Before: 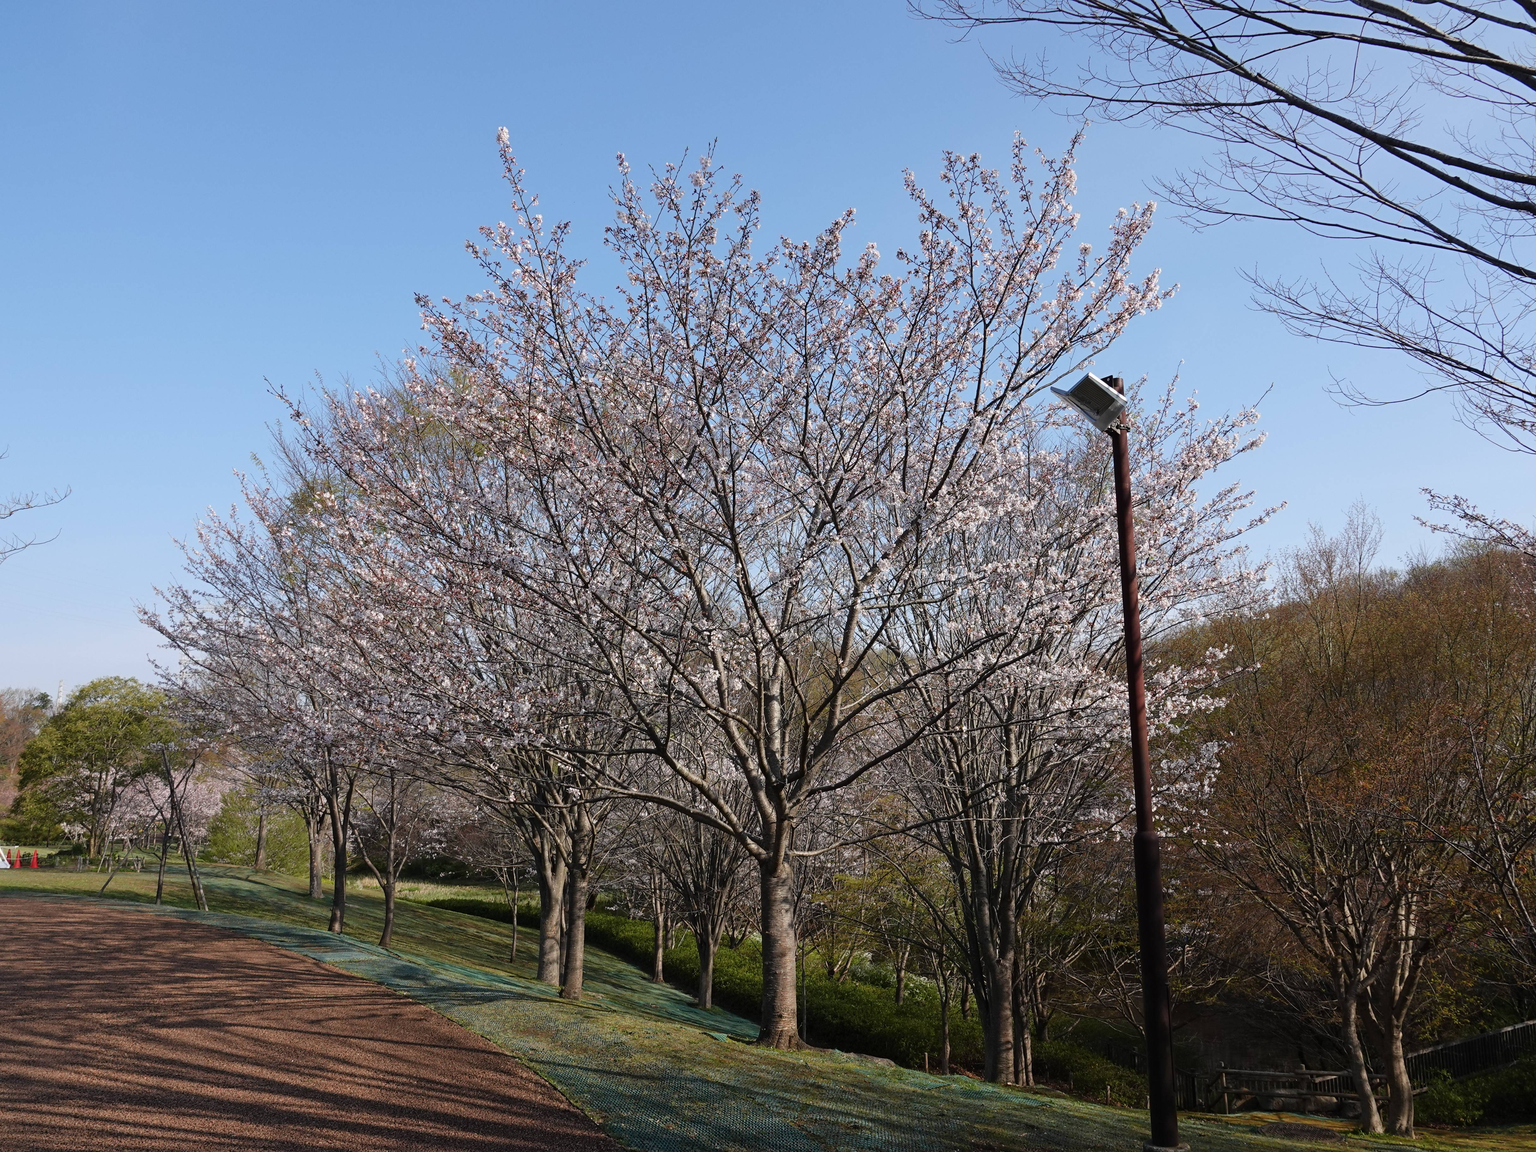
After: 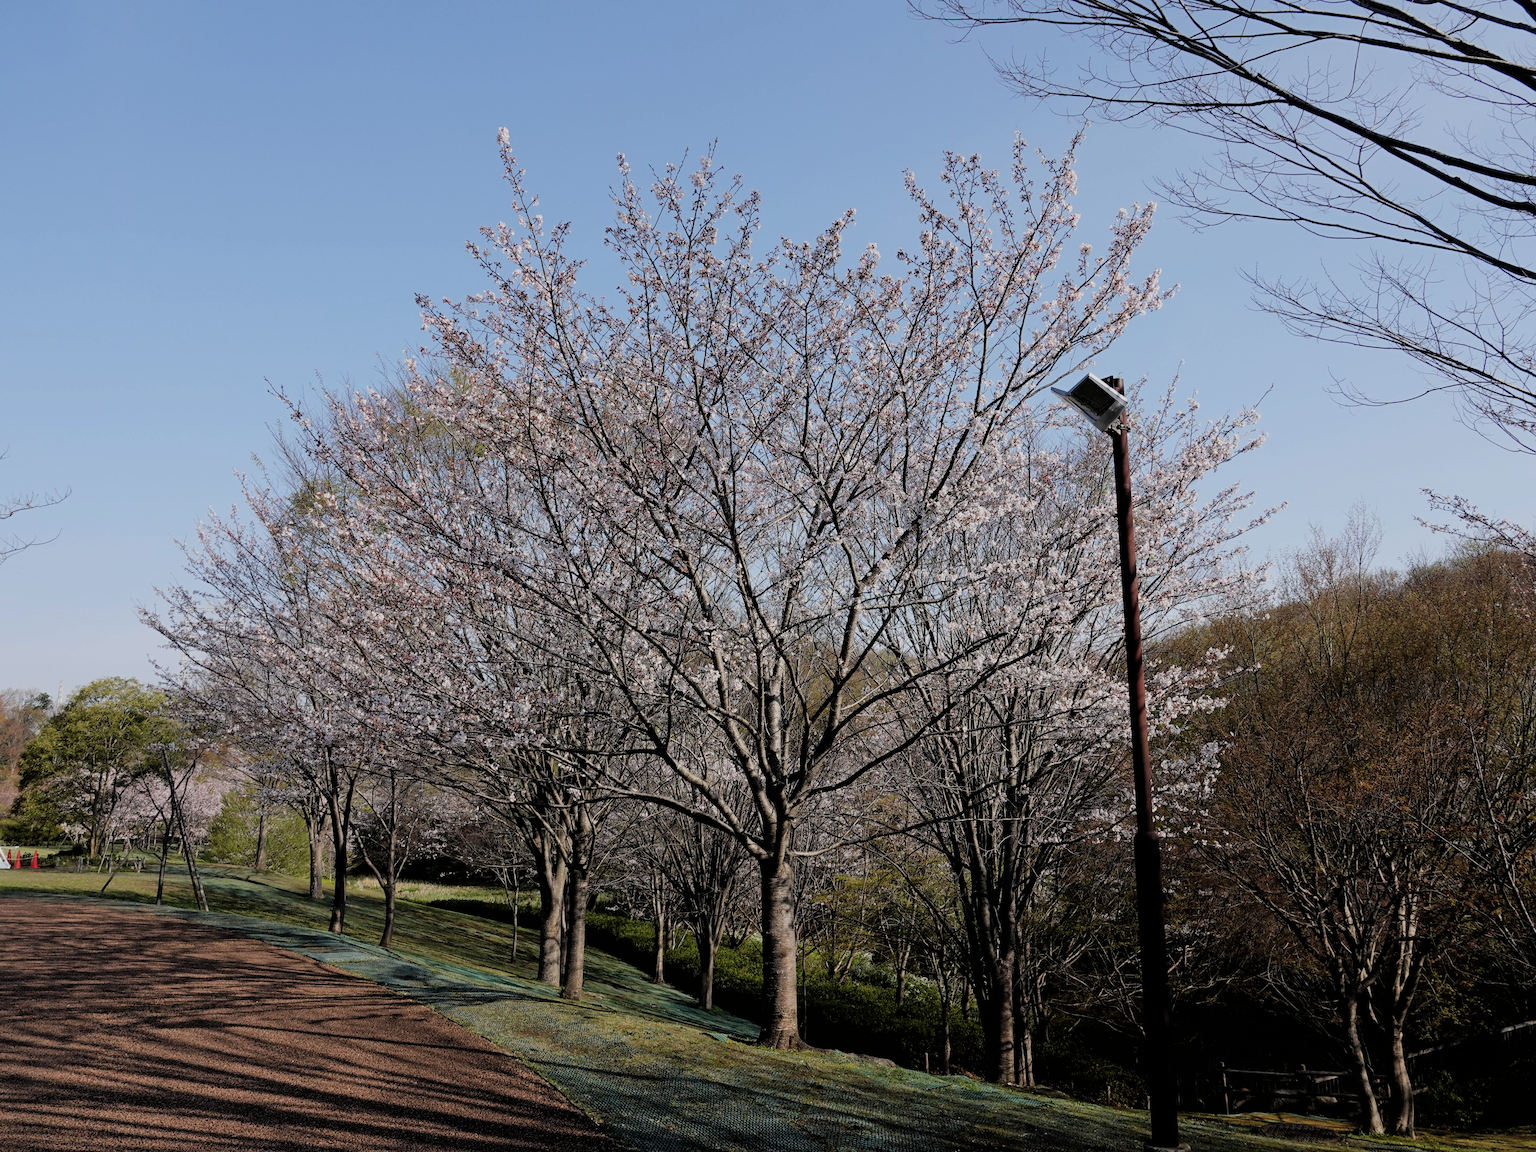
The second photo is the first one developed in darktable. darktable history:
filmic rgb: black relative exposure -5.02 EV, white relative exposure 3.97 EV, hardness 2.9, contrast 1.095, highlights saturation mix -18.85%, iterations of high-quality reconstruction 10
